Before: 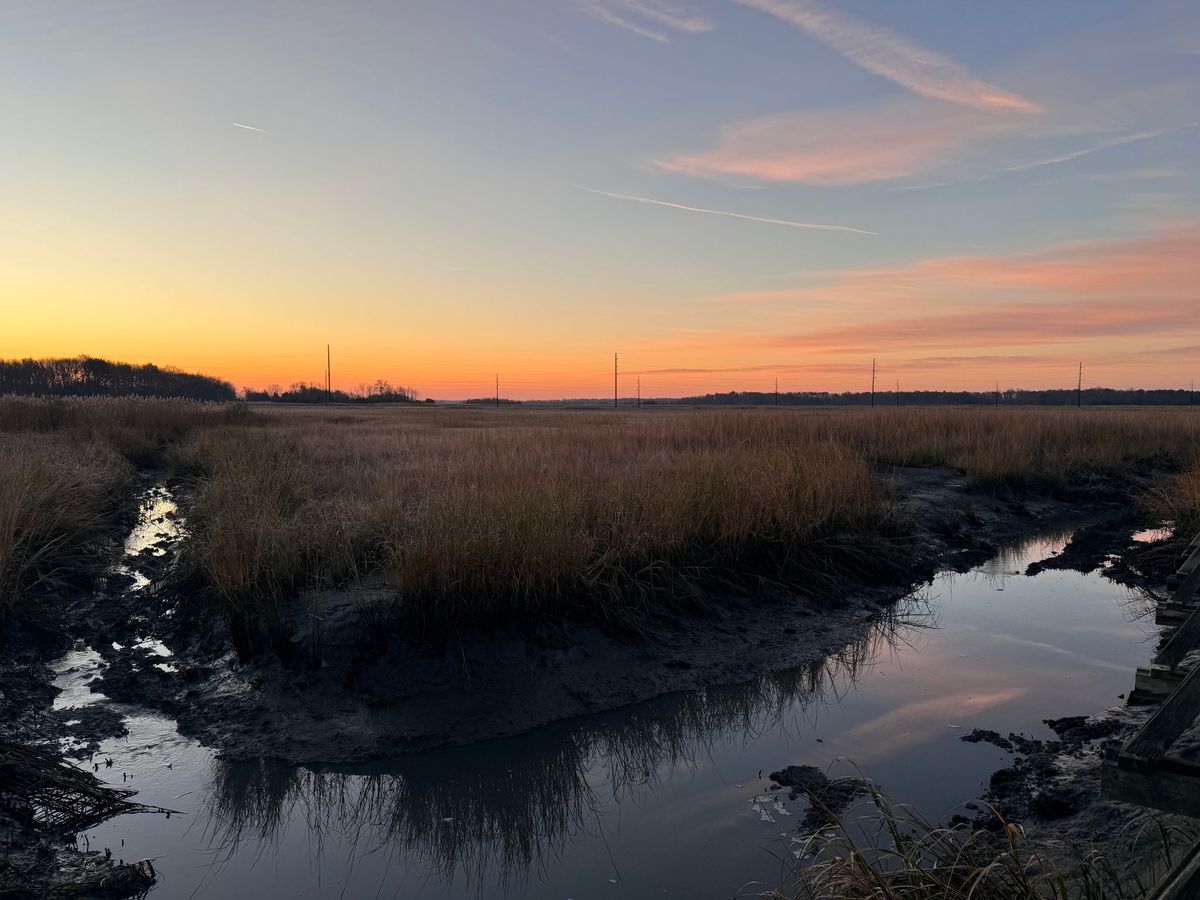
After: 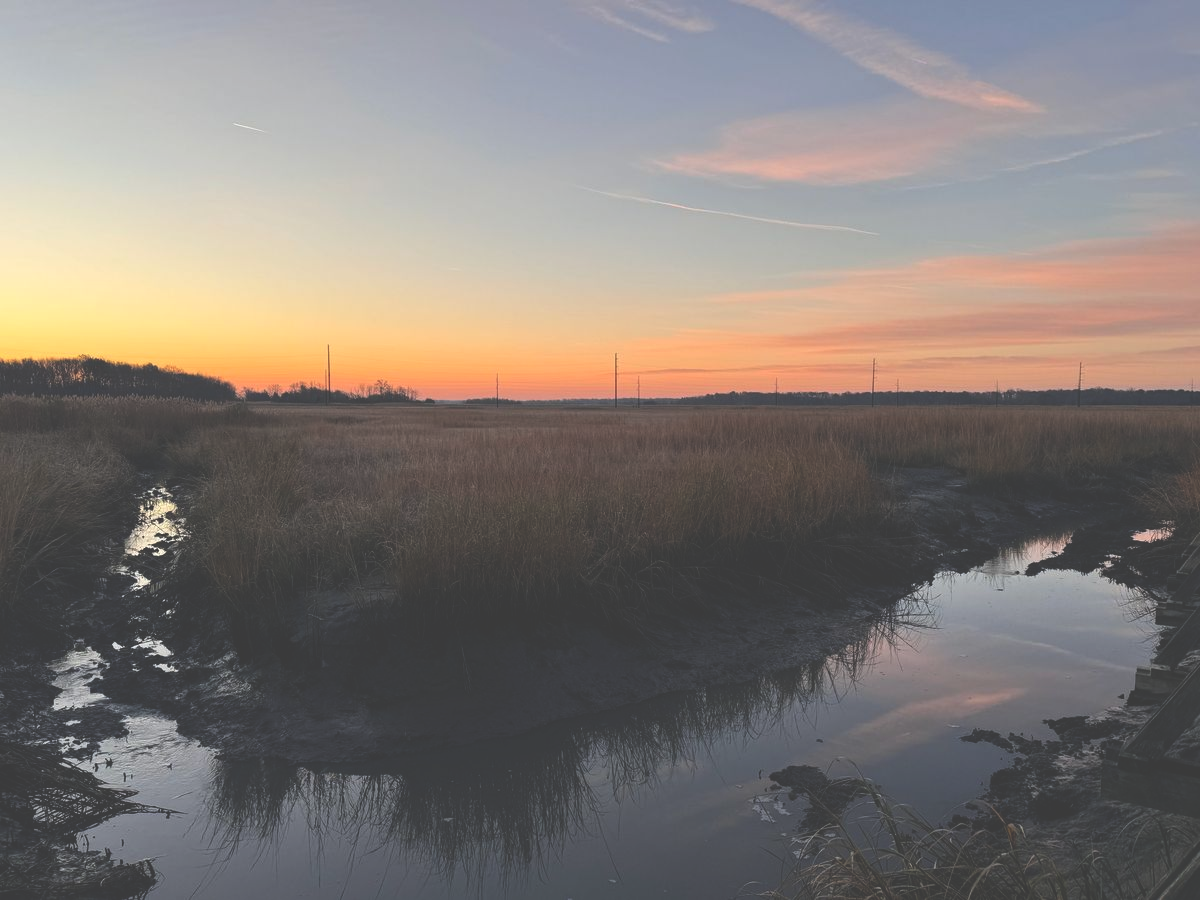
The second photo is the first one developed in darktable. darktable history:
exposure: black level correction -0.042, exposure 0.062 EV, compensate exposure bias true, compensate highlight preservation false
